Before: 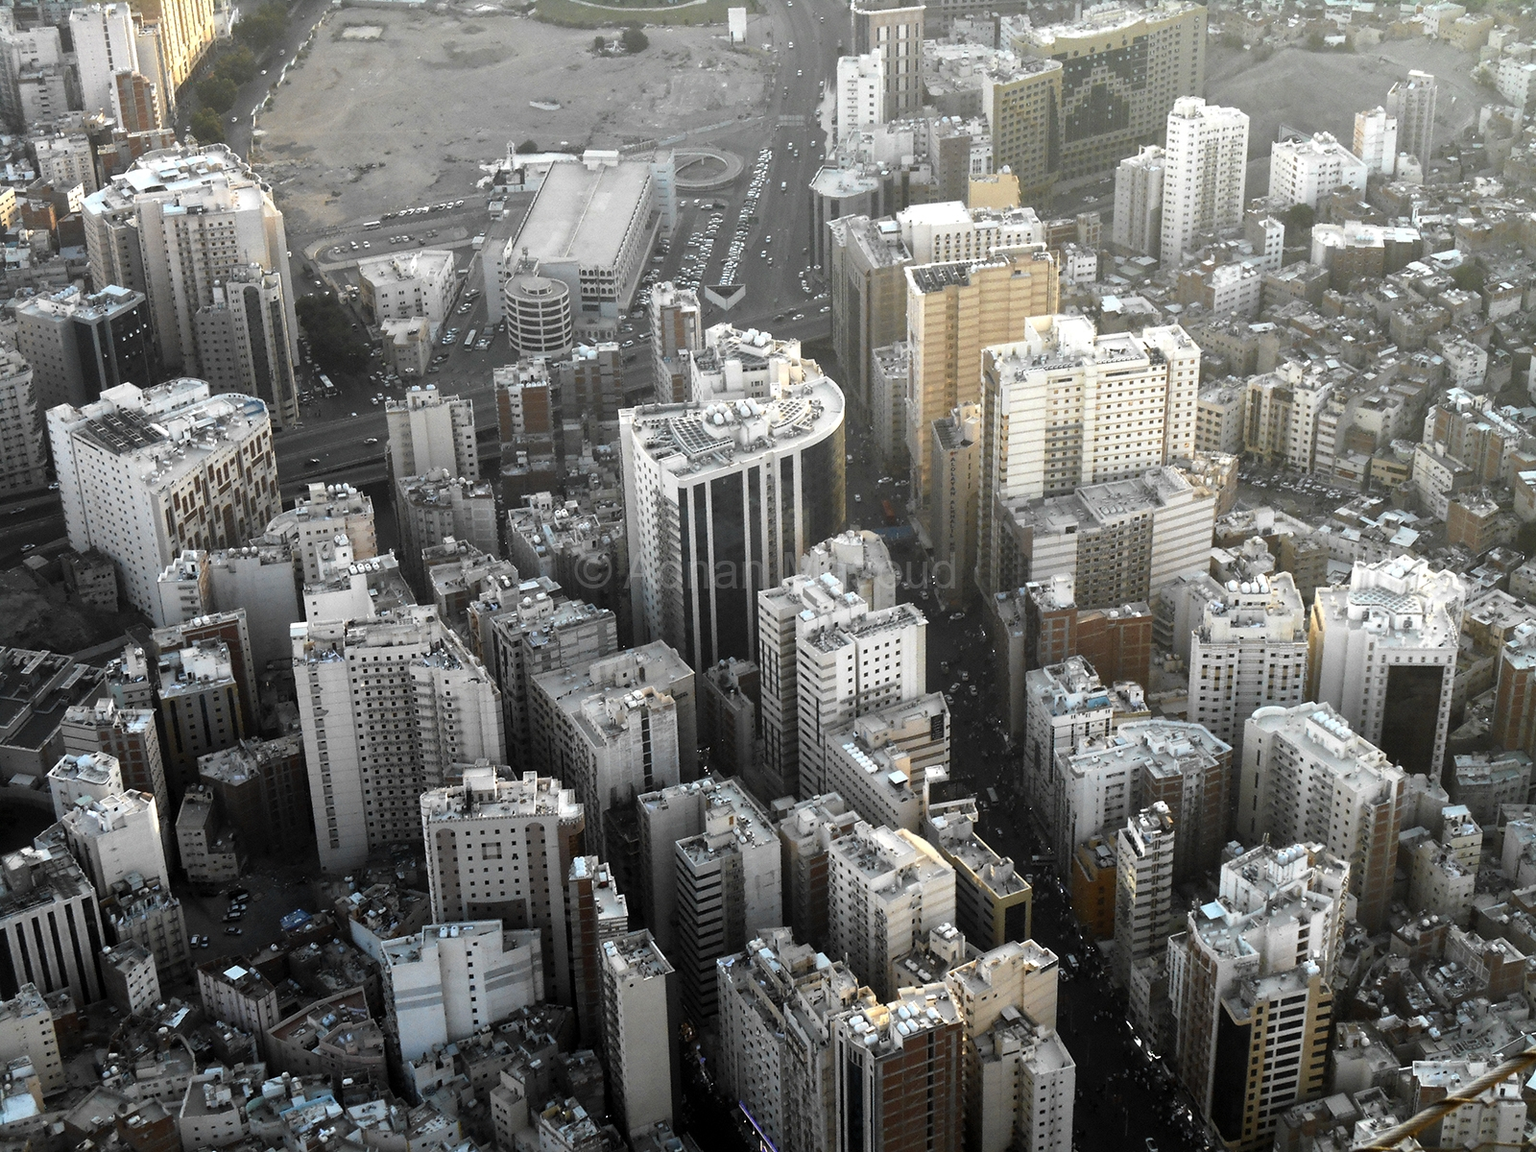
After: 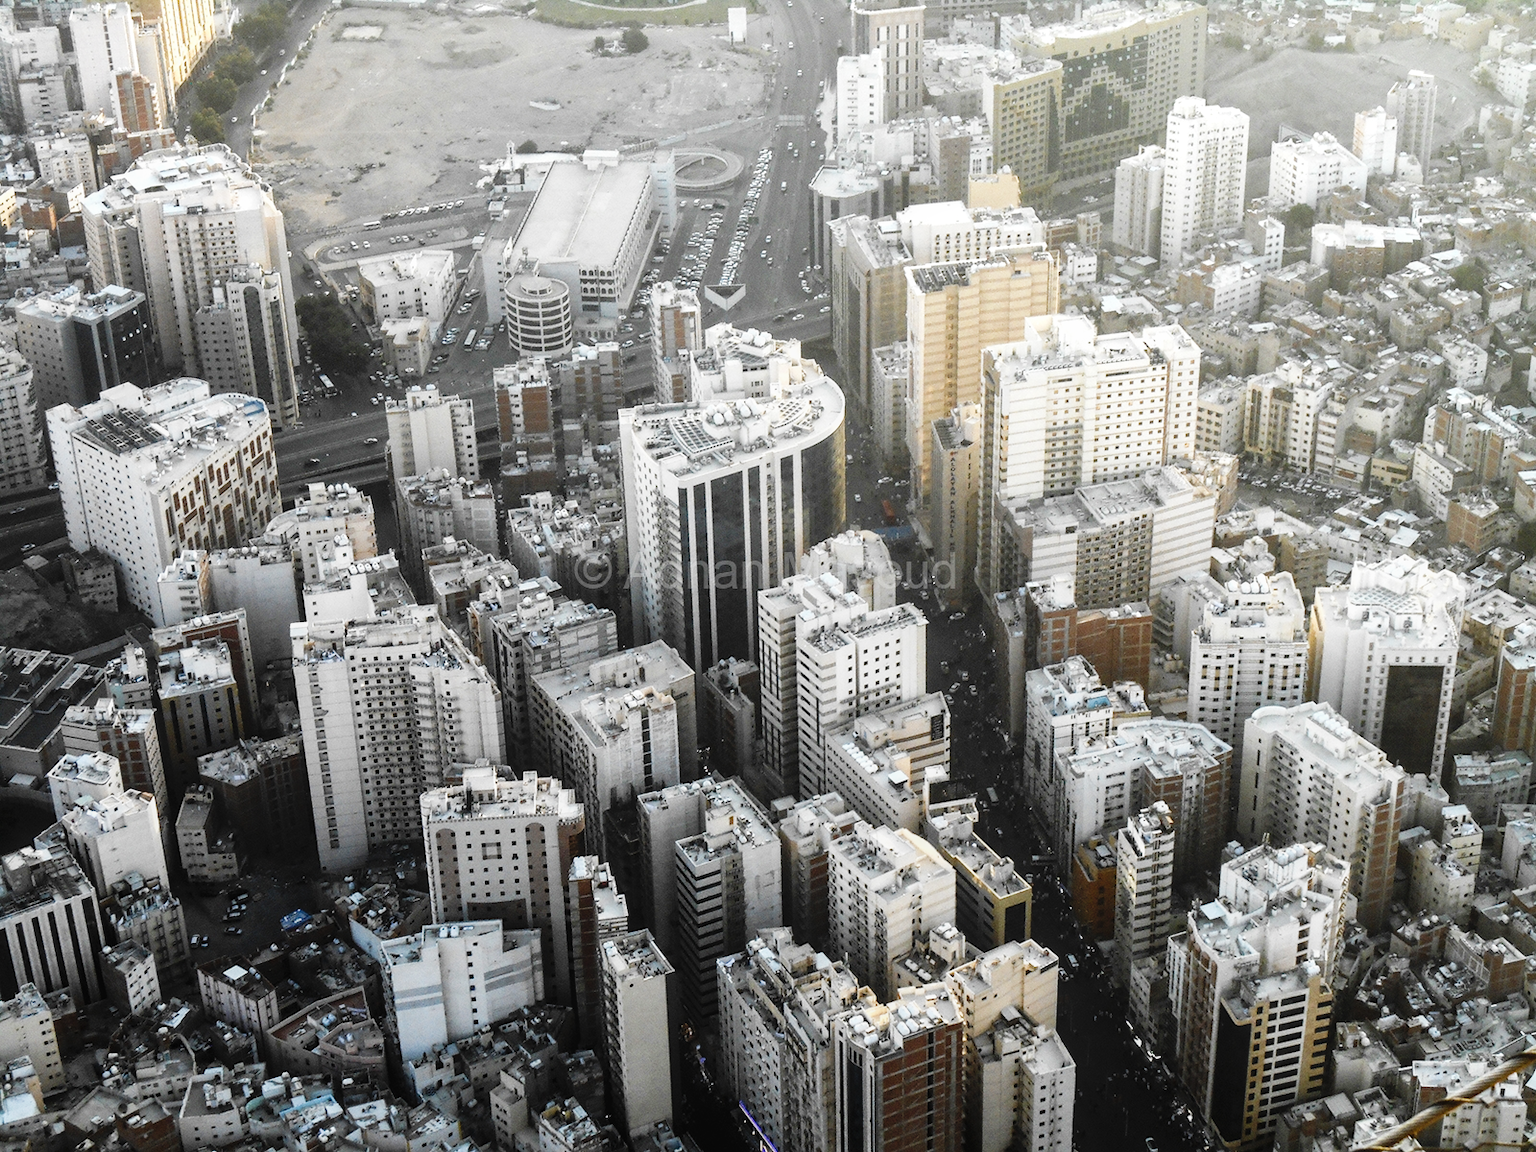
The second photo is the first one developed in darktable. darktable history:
local contrast: detail 110%
exposure: exposure 0.2 EV, compensate exposure bias true, compensate highlight preservation false
tone curve: curves: ch0 [(0, 0.003) (0.044, 0.032) (0.12, 0.089) (0.19, 0.175) (0.271, 0.294) (0.457, 0.546) (0.588, 0.71) (0.701, 0.815) (0.86, 0.922) (1, 0.982)]; ch1 [(0, 0) (0.247, 0.215) (0.433, 0.382) (0.466, 0.426) (0.493, 0.481) (0.501, 0.5) (0.517, 0.524) (0.557, 0.582) (0.598, 0.651) (0.671, 0.735) (0.796, 0.85) (1, 1)]; ch2 [(0, 0) (0.249, 0.216) (0.357, 0.317) (0.448, 0.432) (0.478, 0.492) (0.498, 0.499) (0.517, 0.53) (0.537, 0.57) (0.569, 0.623) (0.61, 0.663) (0.706, 0.75) (0.808, 0.809) (0.991, 0.968)], preserve colors none
